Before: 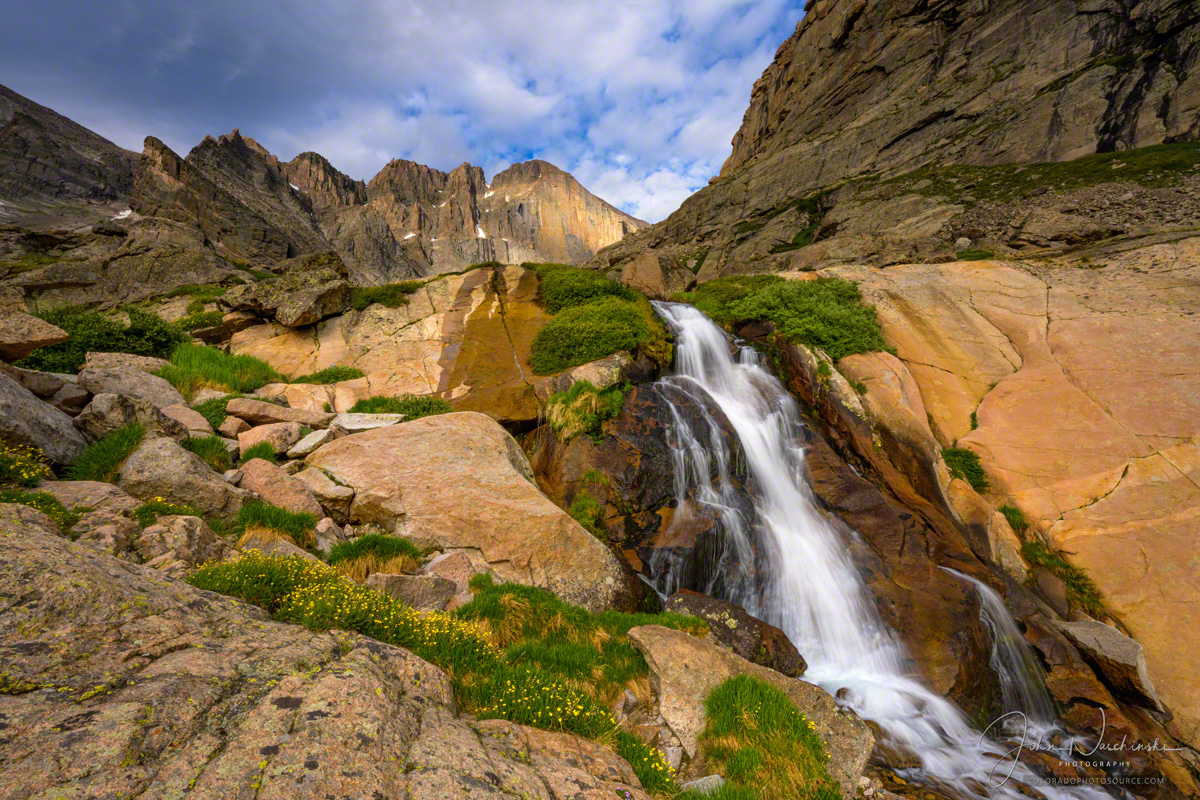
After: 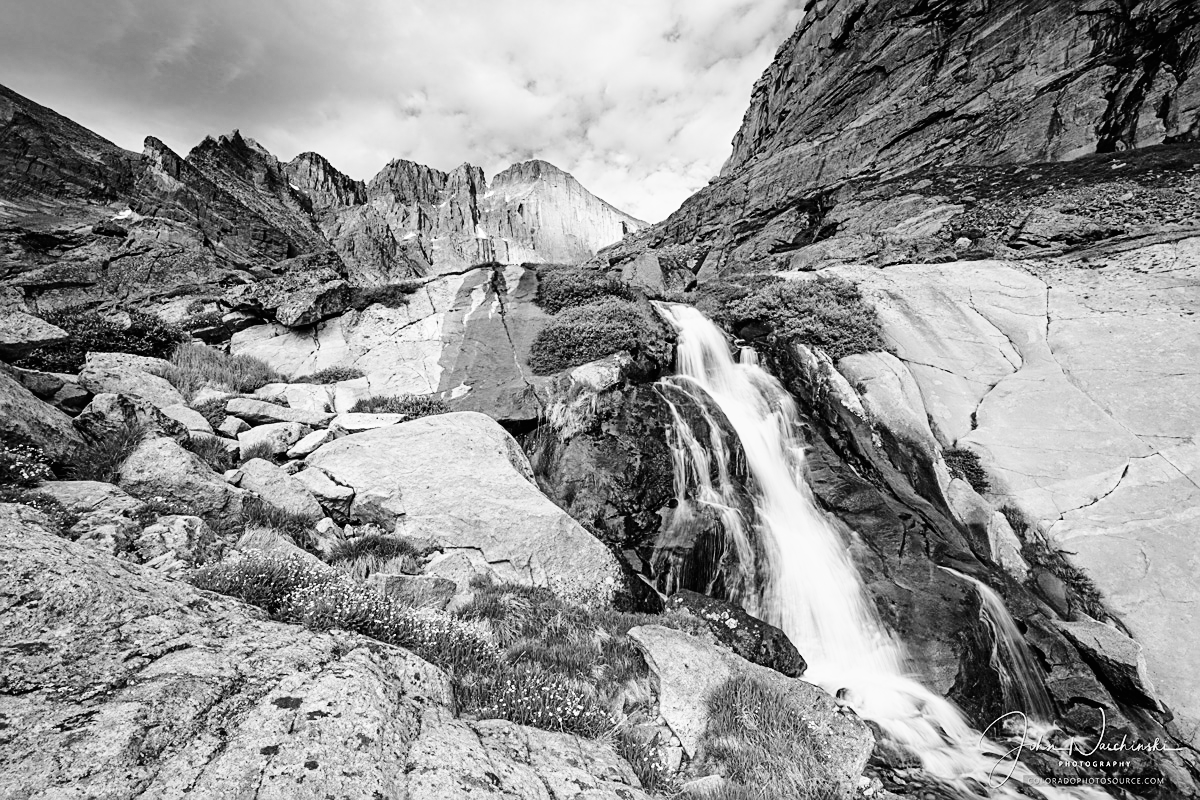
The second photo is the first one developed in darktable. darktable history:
color correction: highlights a* 7.34, highlights b* 4.37
base curve: curves: ch0 [(0, 0) (0, 0) (0.002, 0.001) (0.008, 0.003) (0.019, 0.011) (0.037, 0.037) (0.064, 0.11) (0.102, 0.232) (0.152, 0.379) (0.216, 0.524) (0.296, 0.665) (0.394, 0.789) (0.512, 0.881) (0.651, 0.945) (0.813, 0.986) (1, 1)], preserve colors none
monochrome: a 32, b 64, size 2.3
sharpen: on, module defaults
